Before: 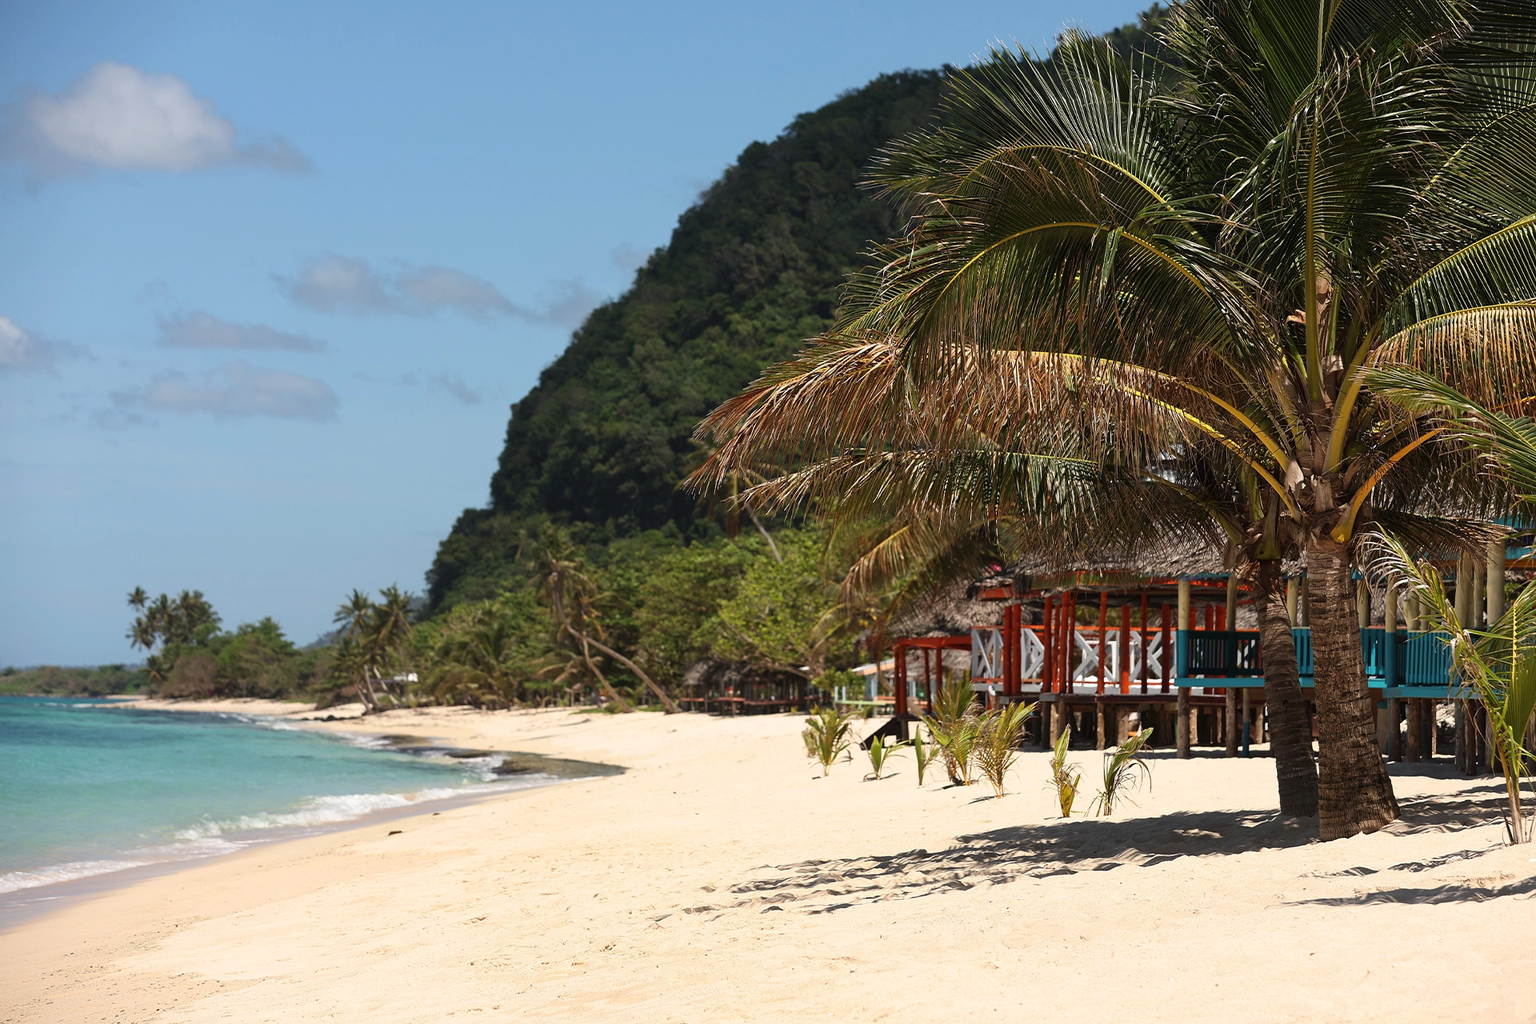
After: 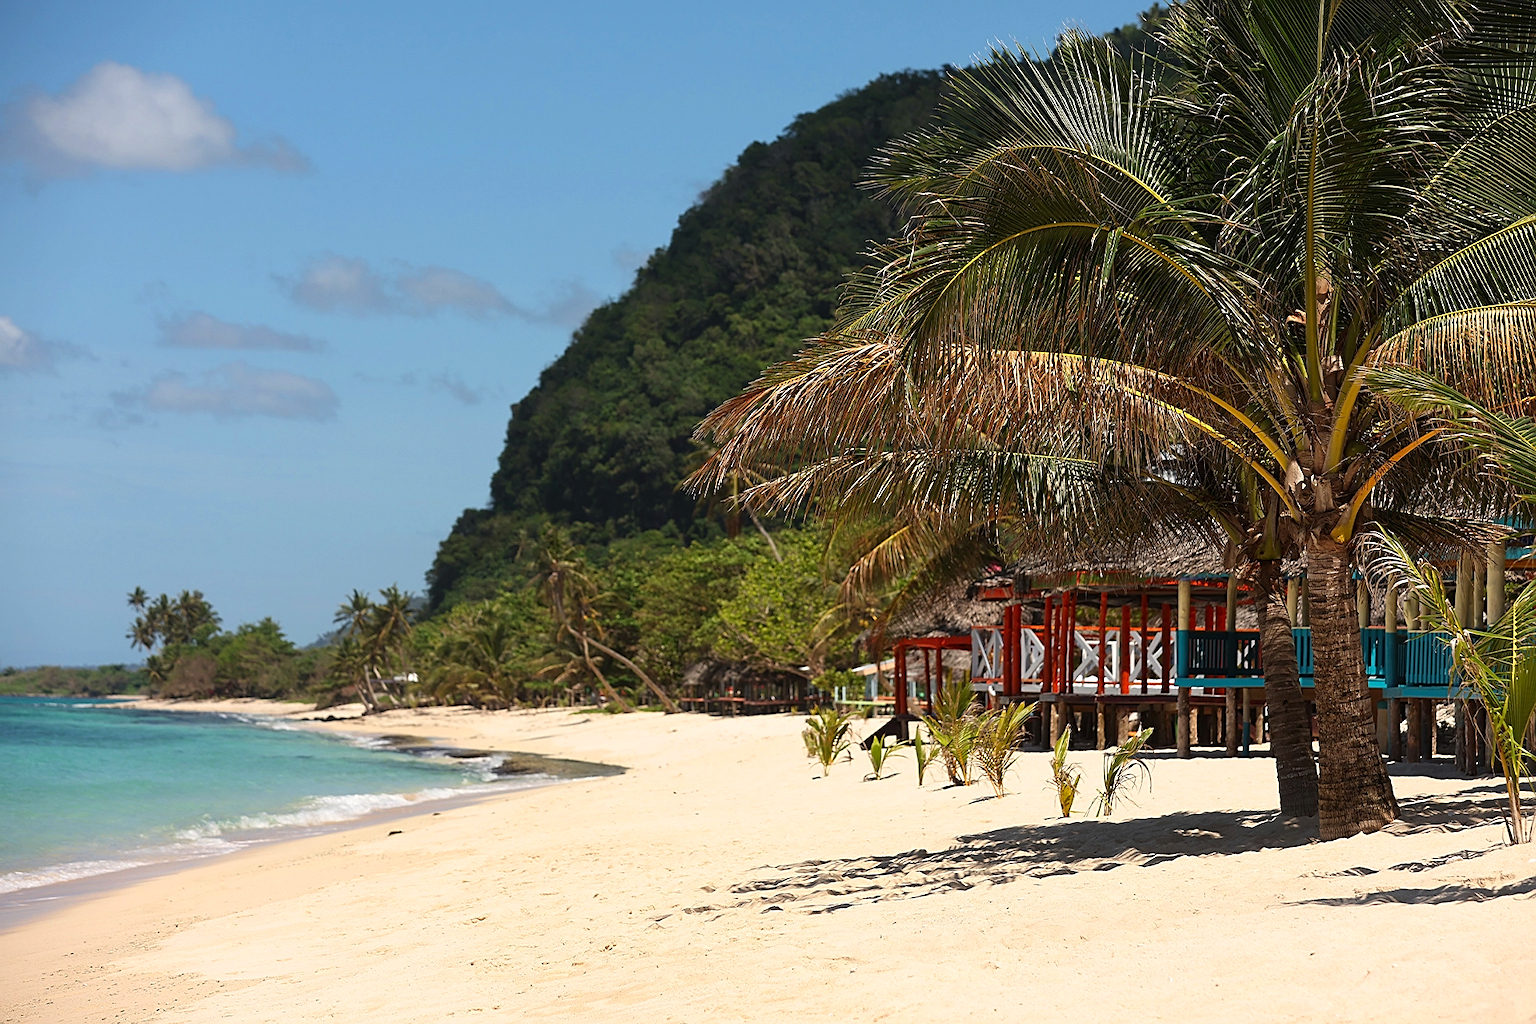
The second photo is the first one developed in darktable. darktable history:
contrast brightness saturation: saturation -0.064
sharpen: on, module defaults
color zones: curves: ch0 [(0, 0.613) (0.01, 0.613) (0.245, 0.448) (0.498, 0.529) (0.642, 0.665) (0.879, 0.777) (0.99, 0.613)]; ch1 [(0, 0) (0.143, 0) (0.286, 0) (0.429, 0) (0.571, 0) (0.714, 0) (0.857, 0)], mix -121.96%
